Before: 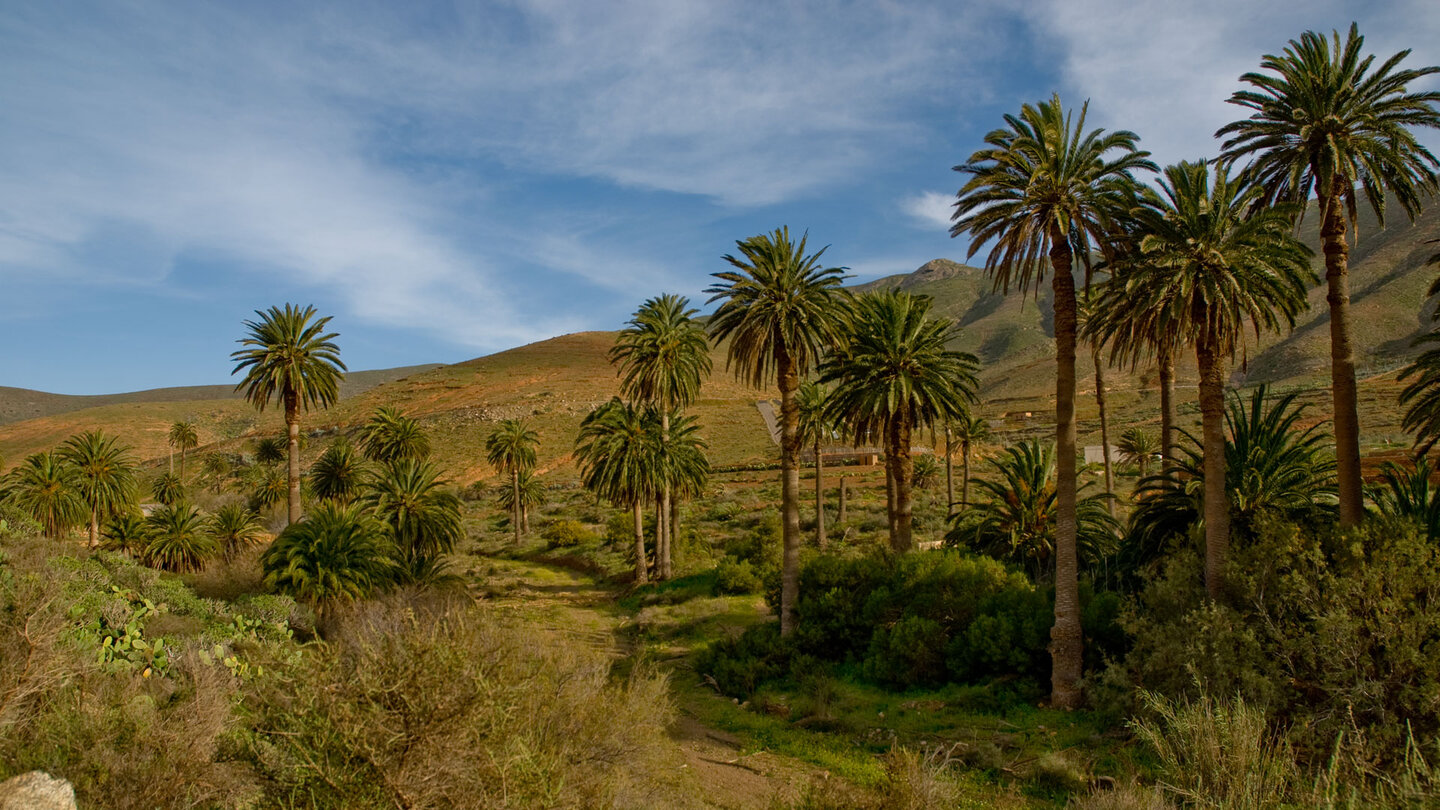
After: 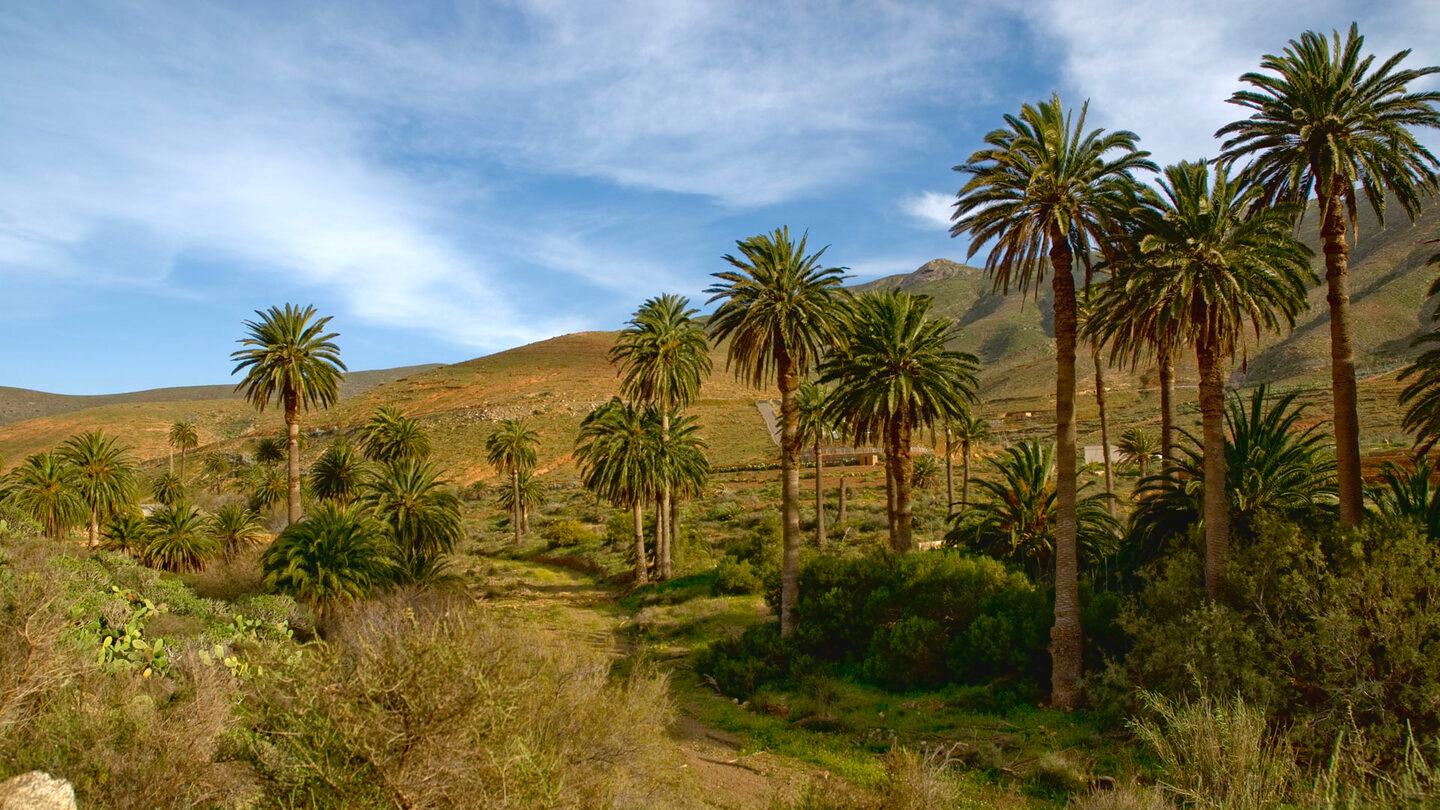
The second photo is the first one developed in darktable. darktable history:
tone curve: curves: ch0 [(0, 0.042) (0.129, 0.18) (0.501, 0.497) (1, 1)], color space Lab, linked channels, preserve colors none
tone equalizer: -8 EV -0.752 EV, -7 EV -0.67 EV, -6 EV -0.609 EV, -5 EV -0.397 EV, -3 EV 0.404 EV, -2 EV 0.6 EV, -1 EV 0.689 EV, +0 EV 0.765 EV
